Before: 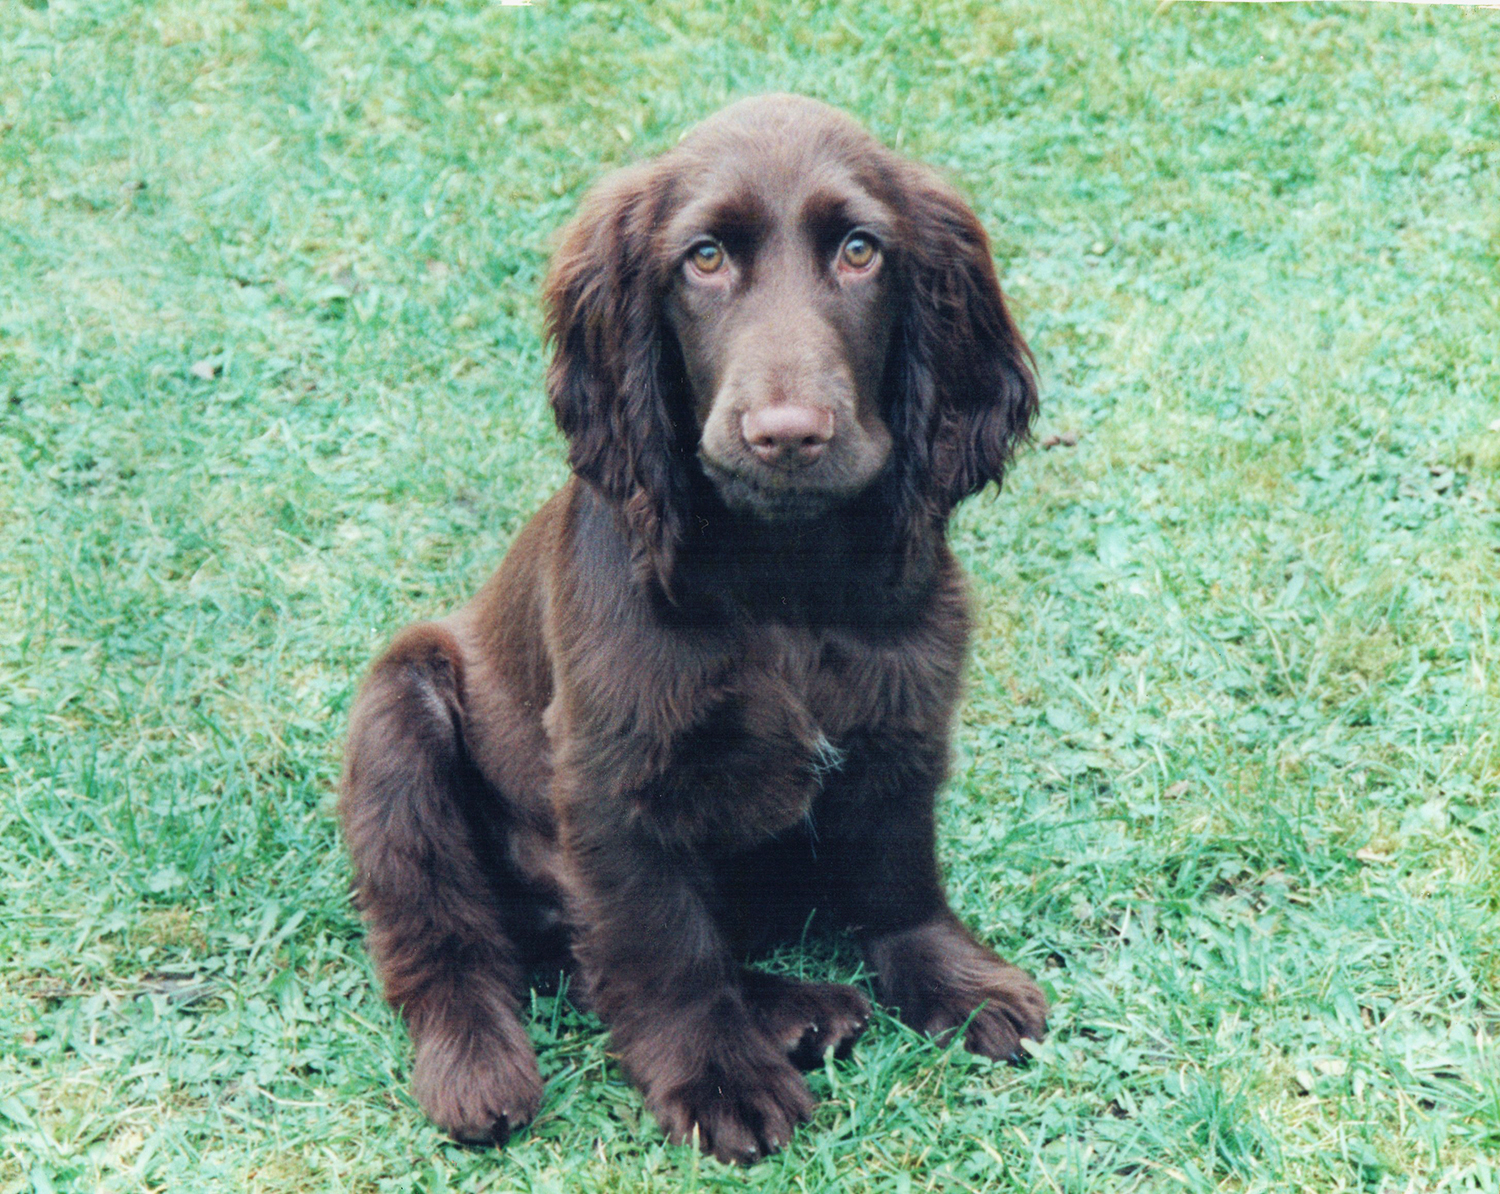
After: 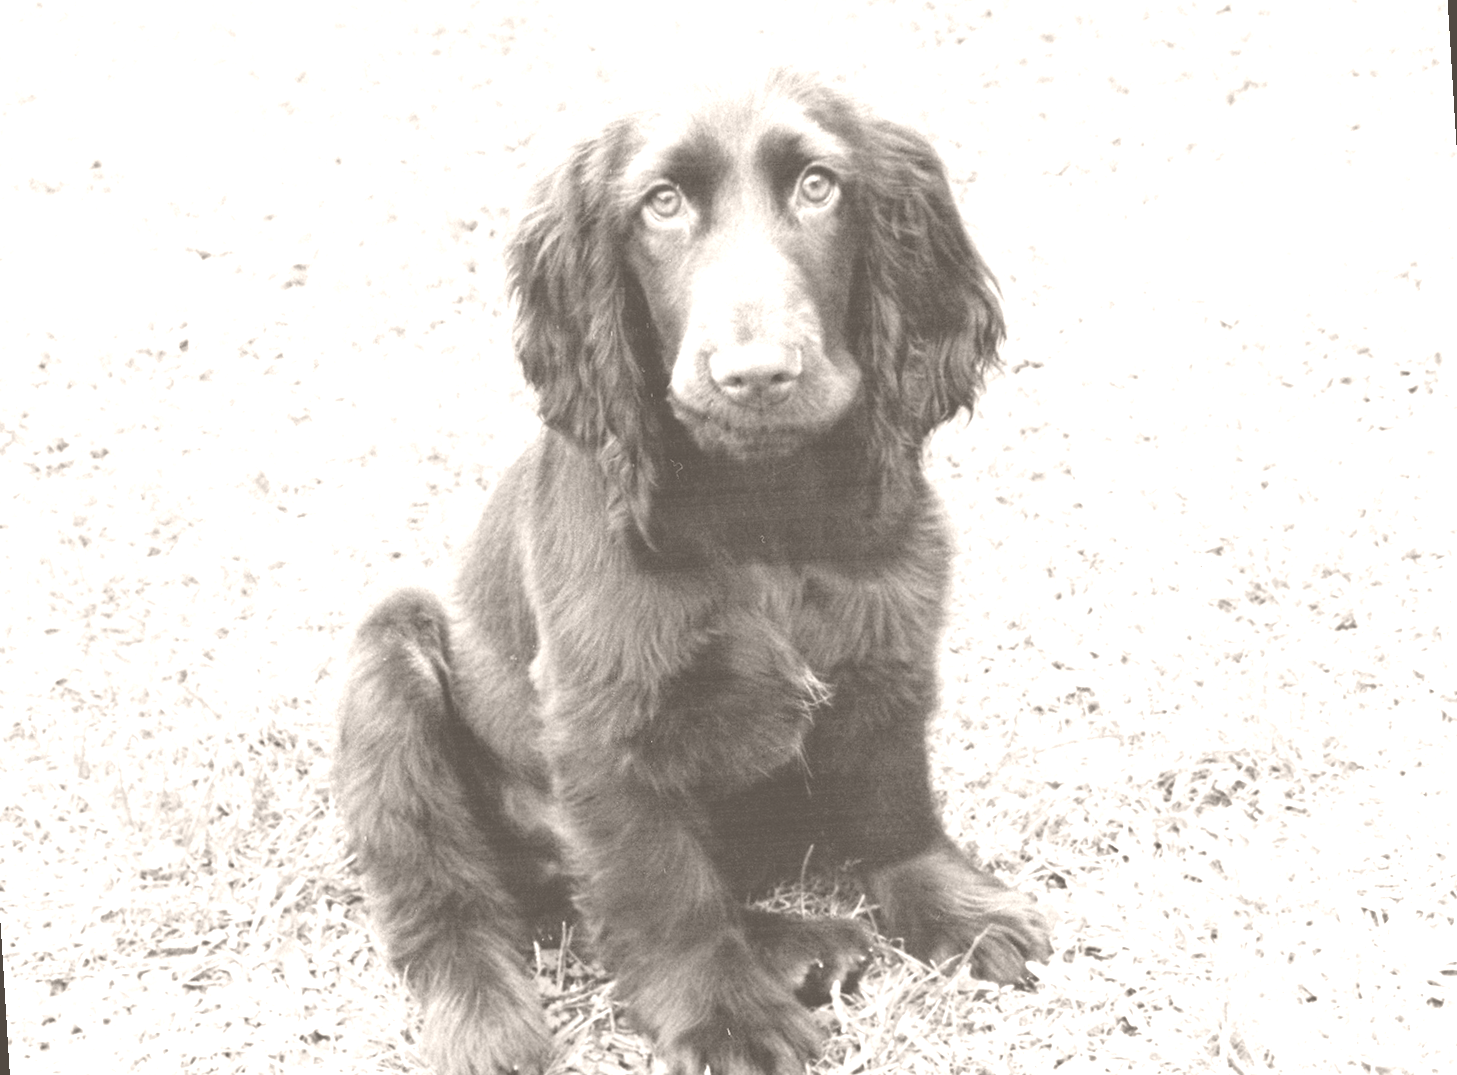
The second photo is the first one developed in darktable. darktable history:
rotate and perspective: rotation -3.52°, crop left 0.036, crop right 0.964, crop top 0.081, crop bottom 0.919
colorize: hue 34.49°, saturation 35.33%, source mix 100%, lightness 55%, version 1
